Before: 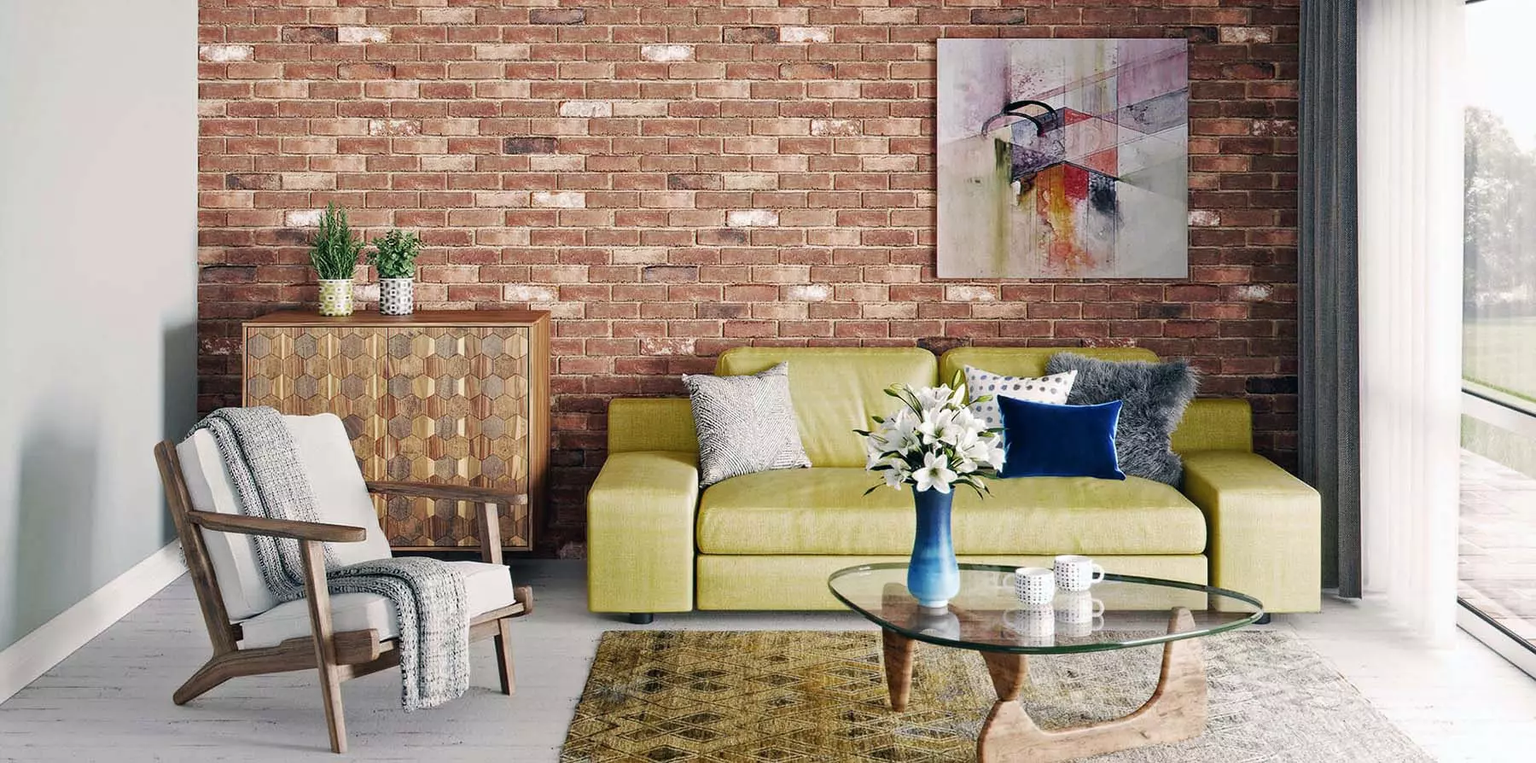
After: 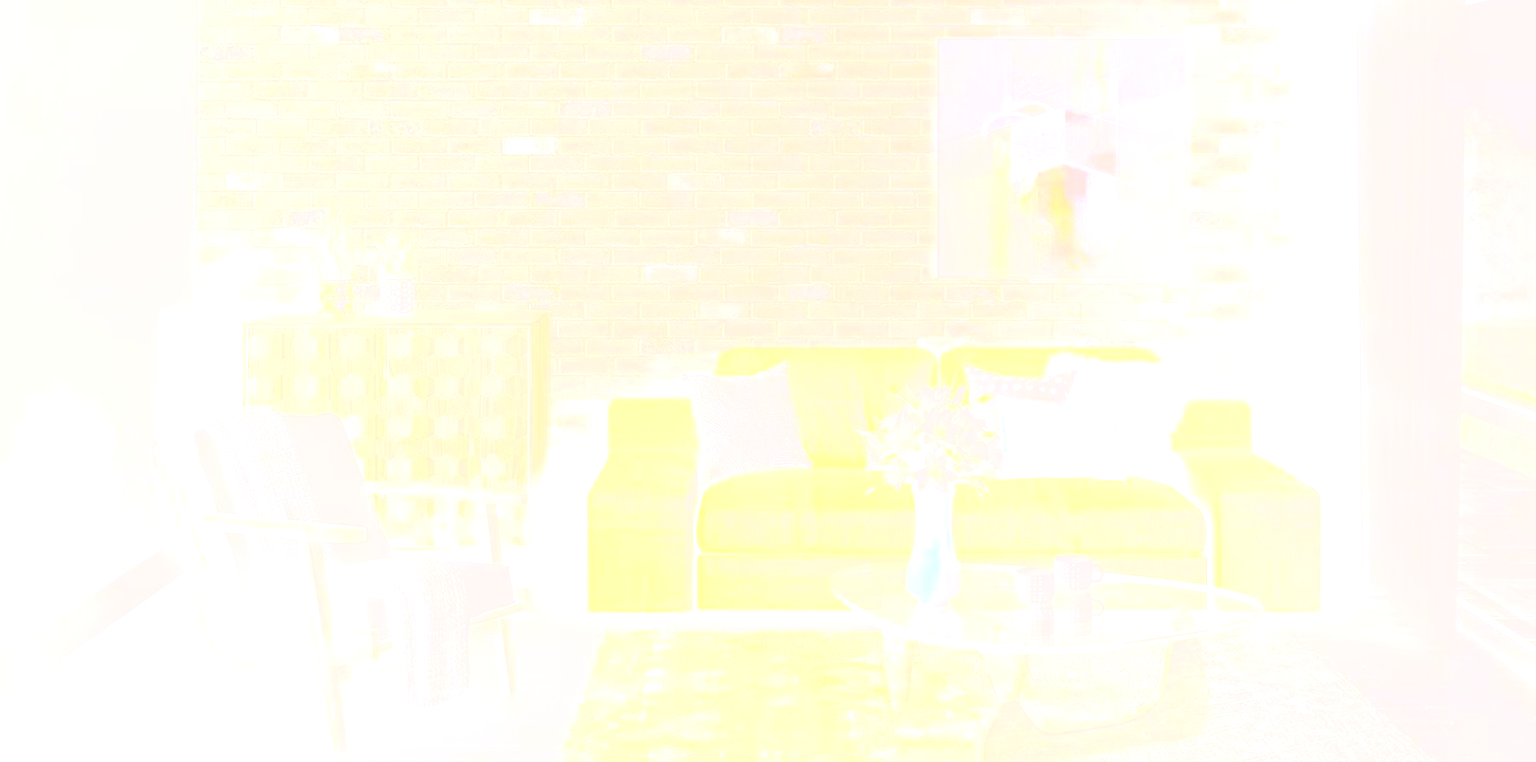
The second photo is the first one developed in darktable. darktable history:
bloom: size 85%, threshold 5%, strength 85%
color correction: highlights a* 12.23, highlights b* 5.41
